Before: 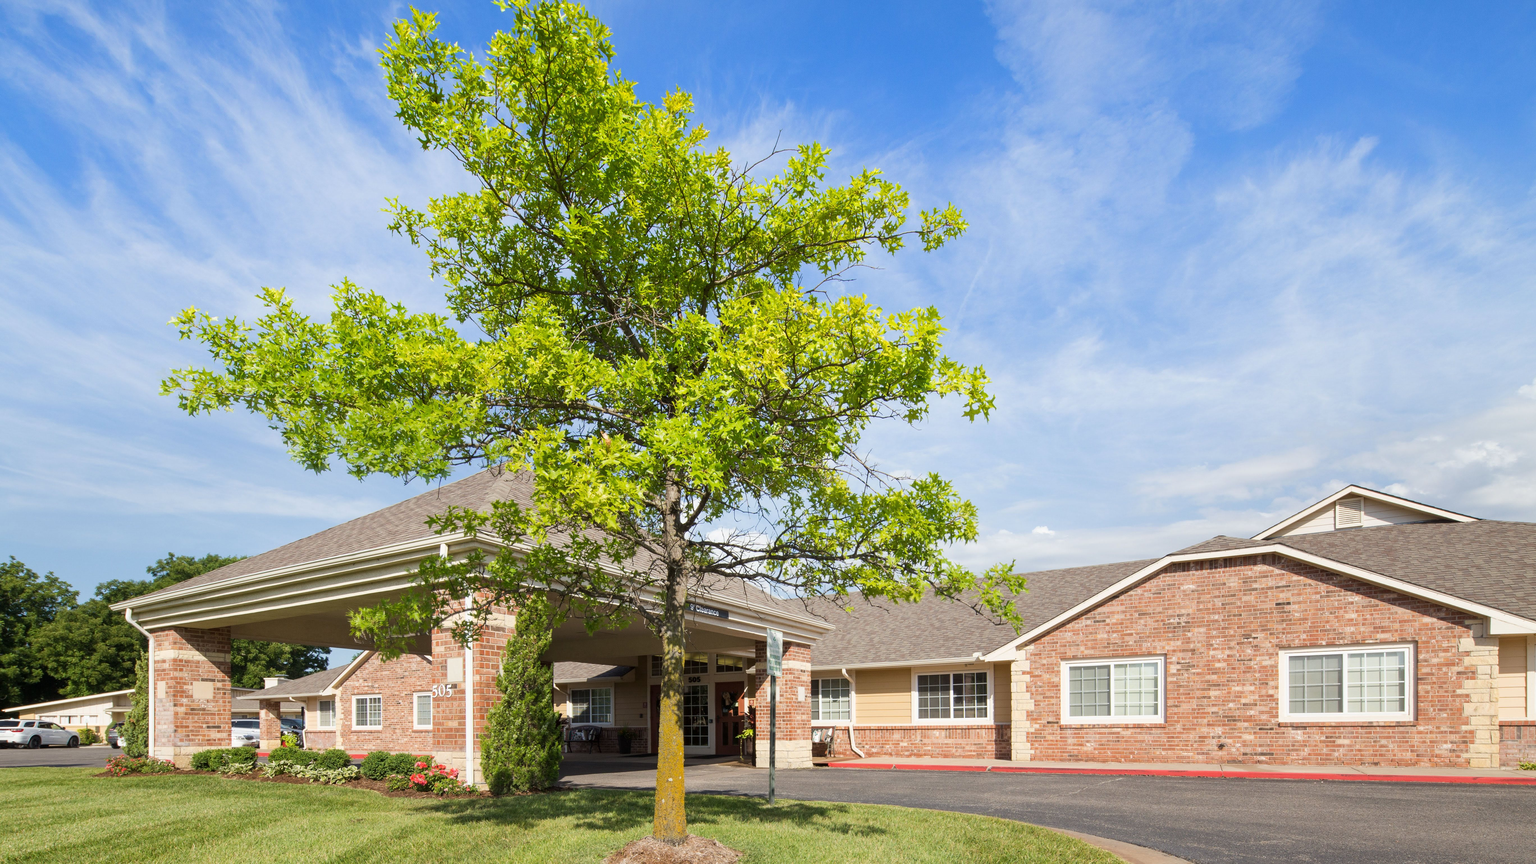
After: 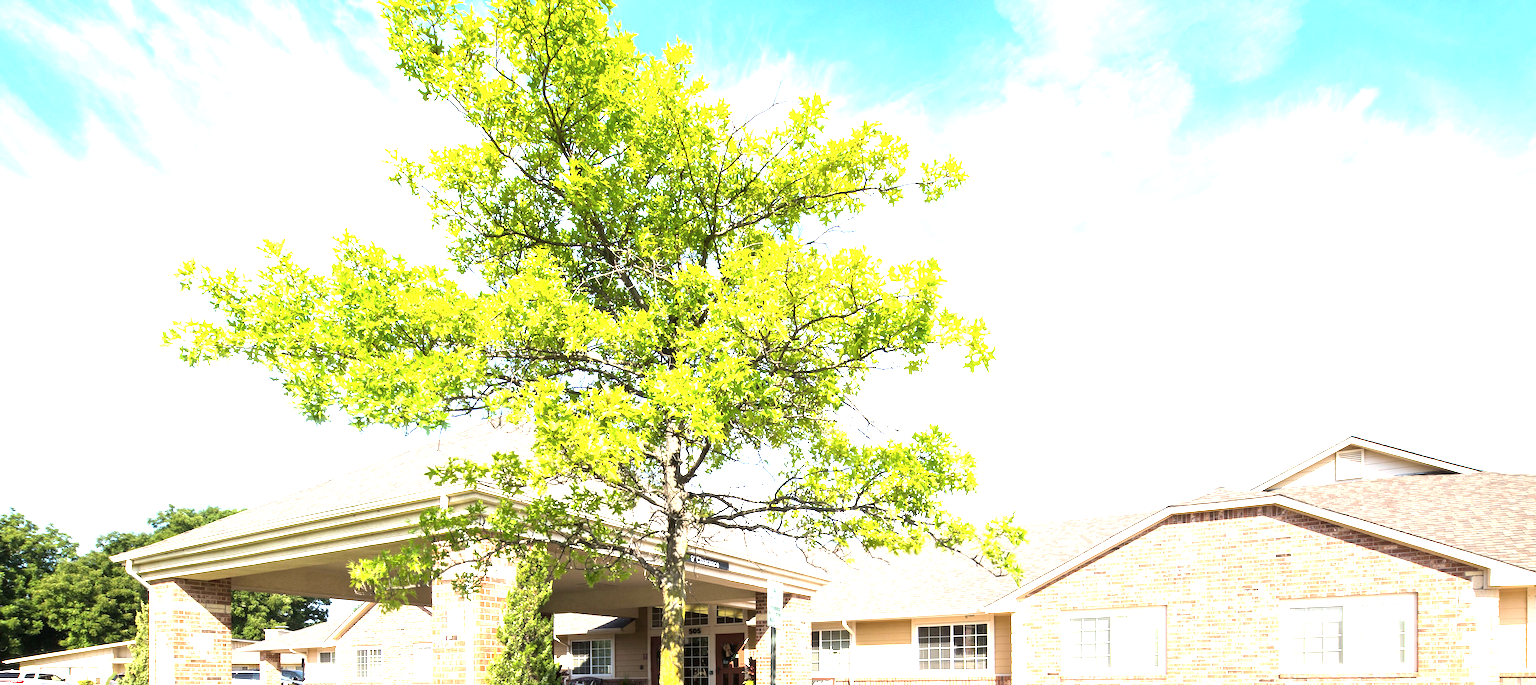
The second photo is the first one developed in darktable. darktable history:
exposure: black level correction 0, exposure 1.45 EV, compensate exposure bias true, compensate highlight preservation false
tone equalizer: -8 EV -0.417 EV, -7 EV -0.389 EV, -6 EV -0.333 EV, -5 EV -0.222 EV, -3 EV 0.222 EV, -2 EV 0.333 EV, -1 EV 0.389 EV, +0 EV 0.417 EV, edges refinement/feathering 500, mask exposure compensation -1.57 EV, preserve details no
crop and rotate: top 5.667%, bottom 14.937%
color balance: input saturation 99%
